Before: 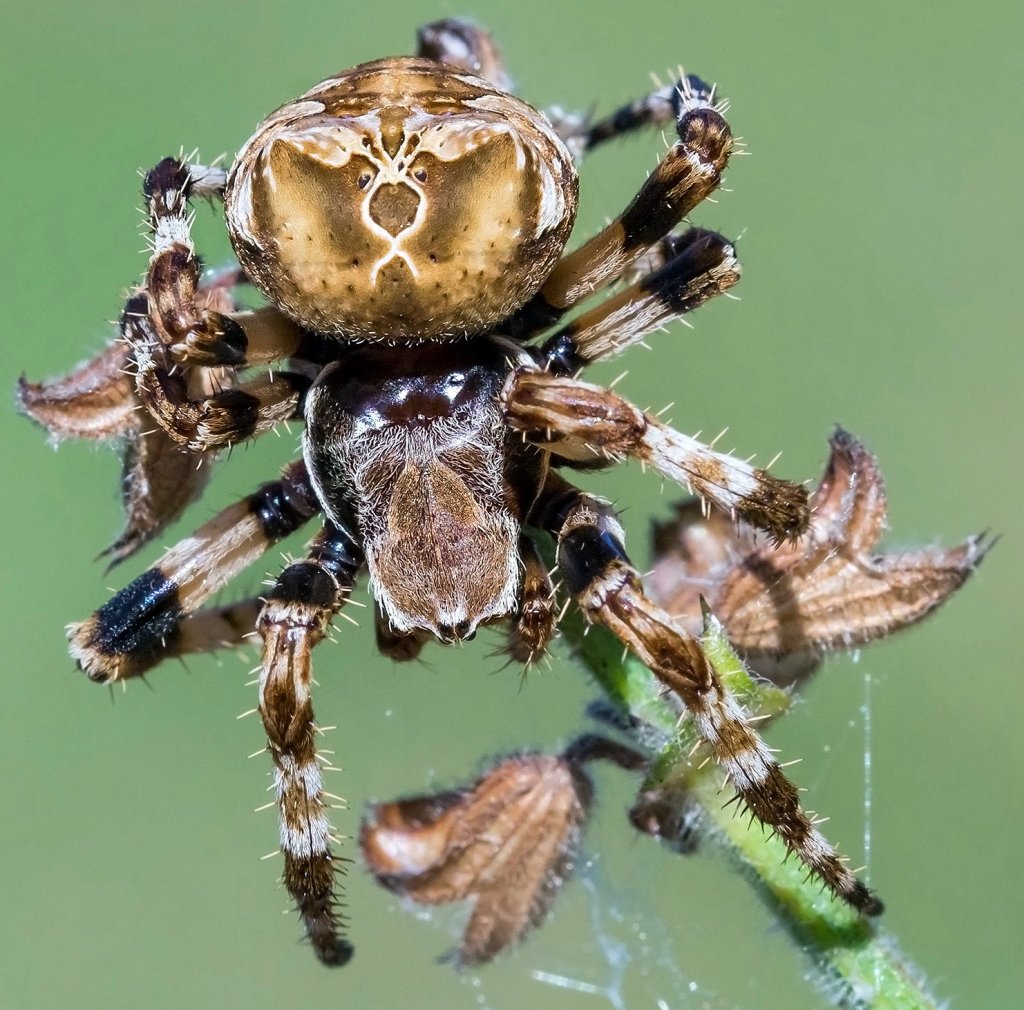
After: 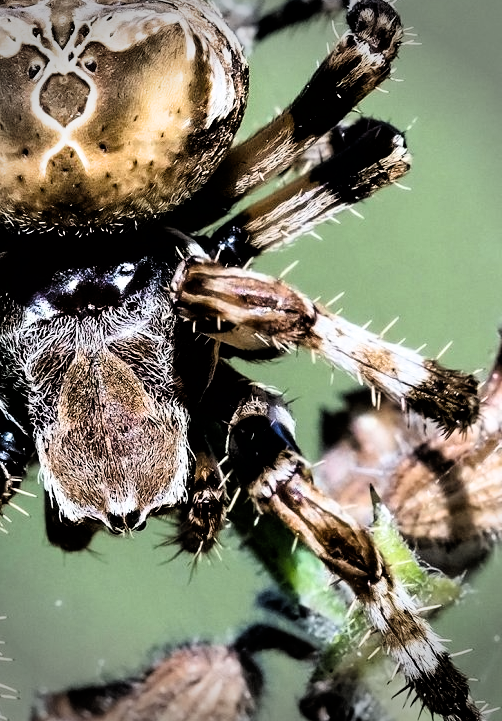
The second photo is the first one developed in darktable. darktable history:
color correction: highlights b* -0.01, saturation 0.988
crop: left 32.232%, top 10.958%, right 18.701%, bottom 17.6%
filmic rgb: black relative exposure -3.78 EV, white relative exposure 2.38 EV, dynamic range scaling -49.76%, hardness 3.44, latitude 30.87%, contrast 1.81
vignetting: fall-off start 76.71%, fall-off radius 27.54%, width/height ratio 0.976
